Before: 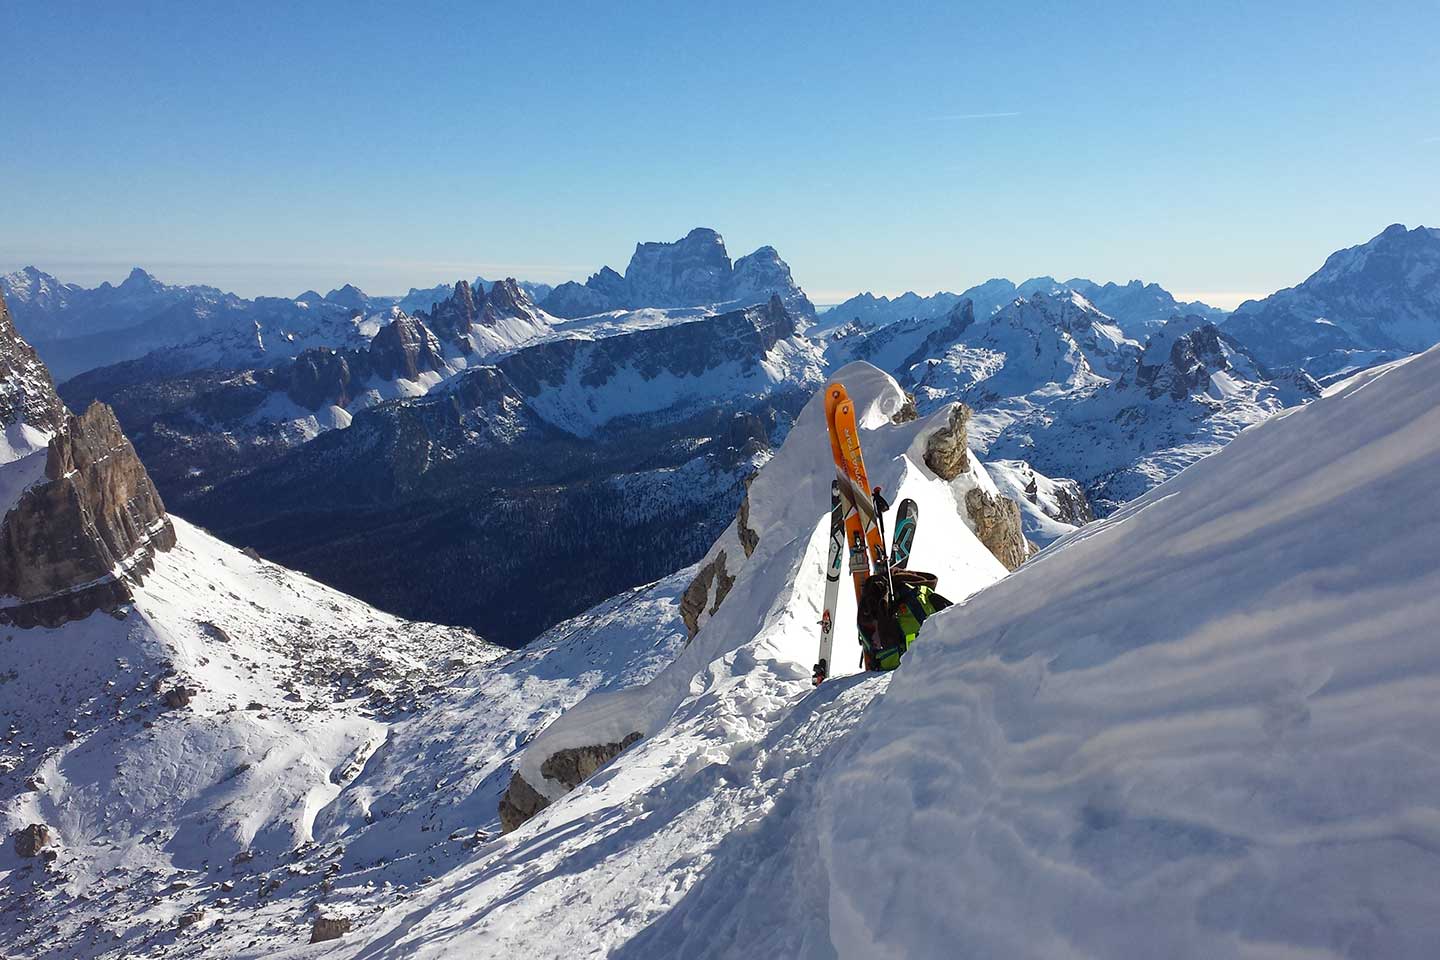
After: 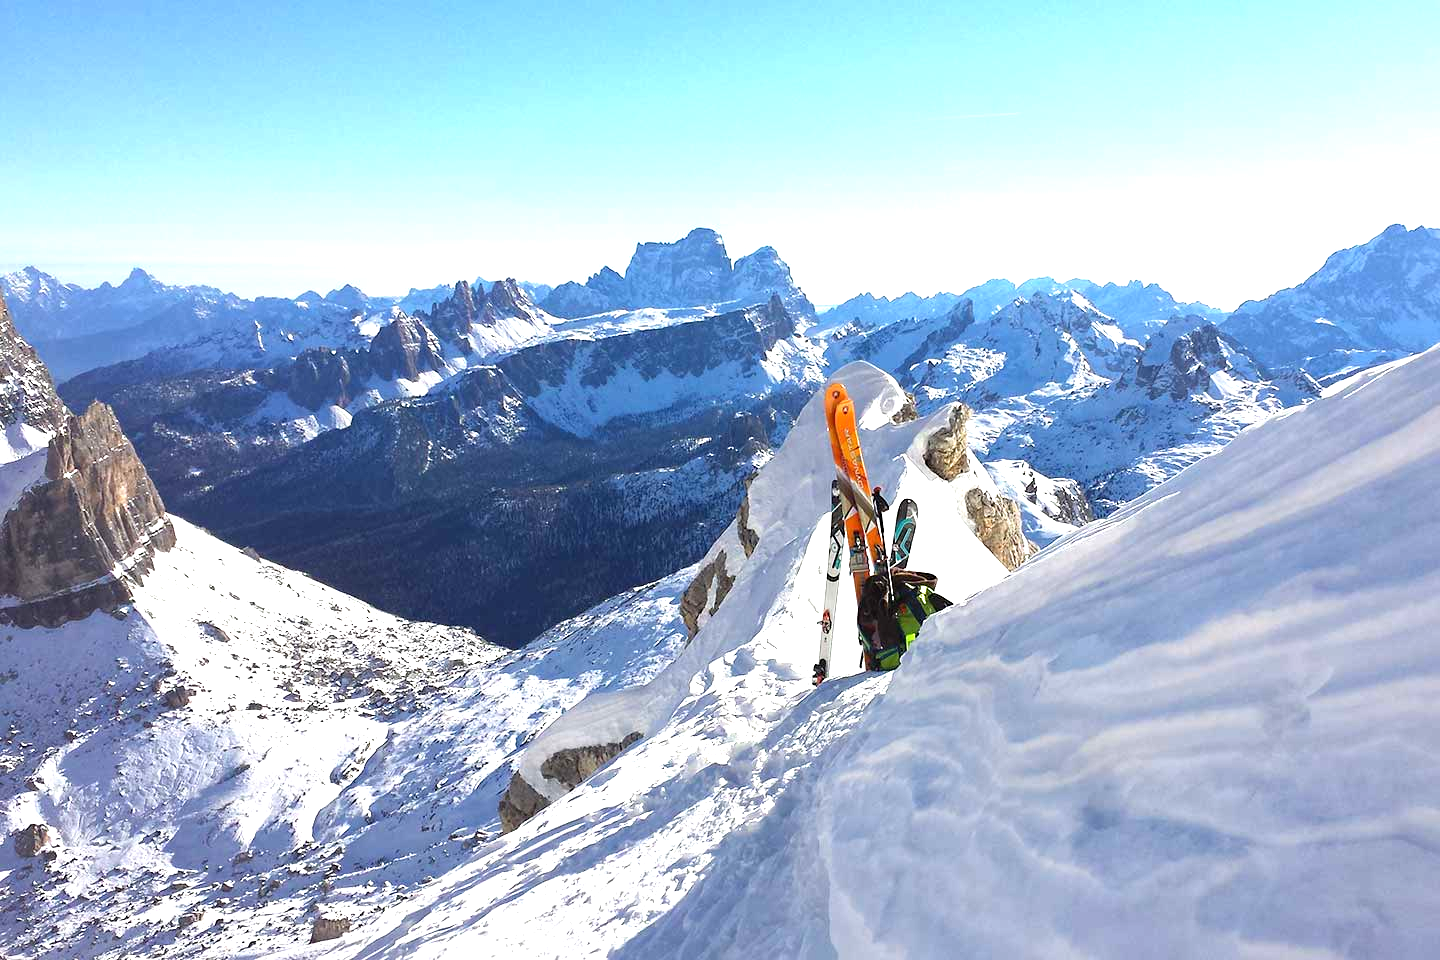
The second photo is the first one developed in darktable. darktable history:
sharpen: radius 5.302, amount 0.312, threshold 26.783
exposure: black level correction 0, exposure 1.2 EV, compensate exposure bias true, compensate highlight preservation false
